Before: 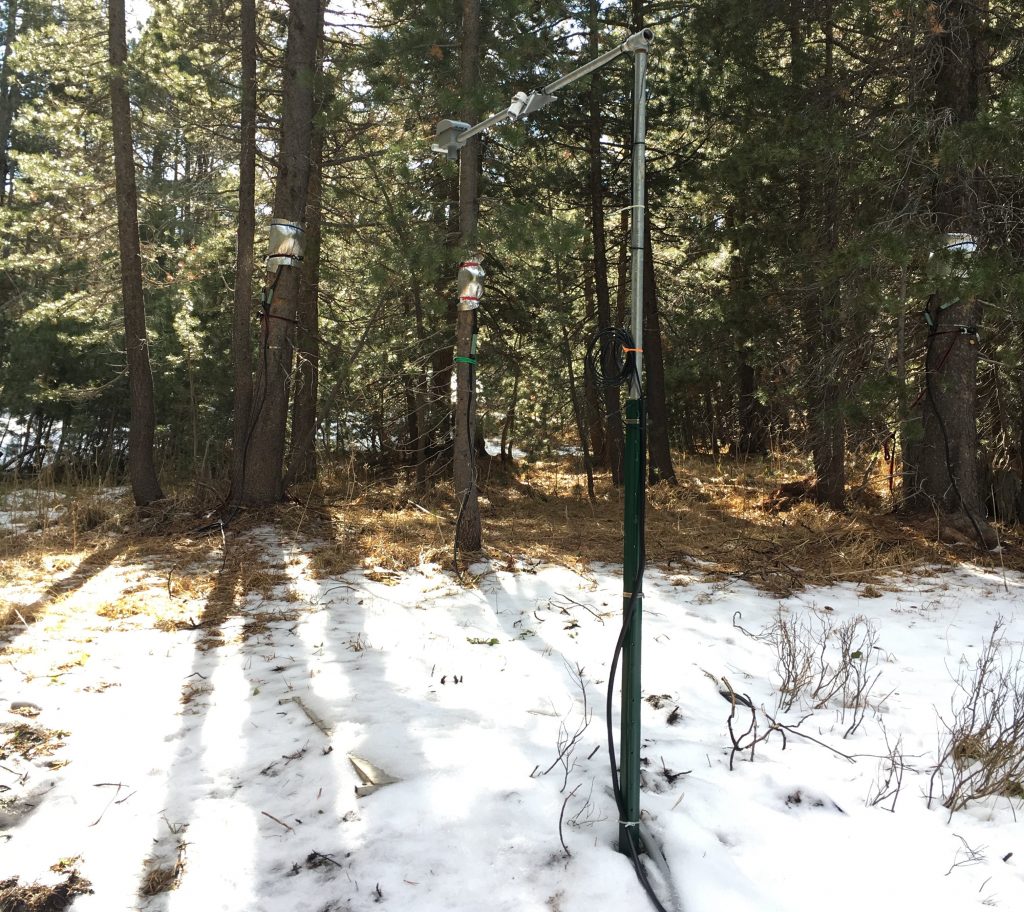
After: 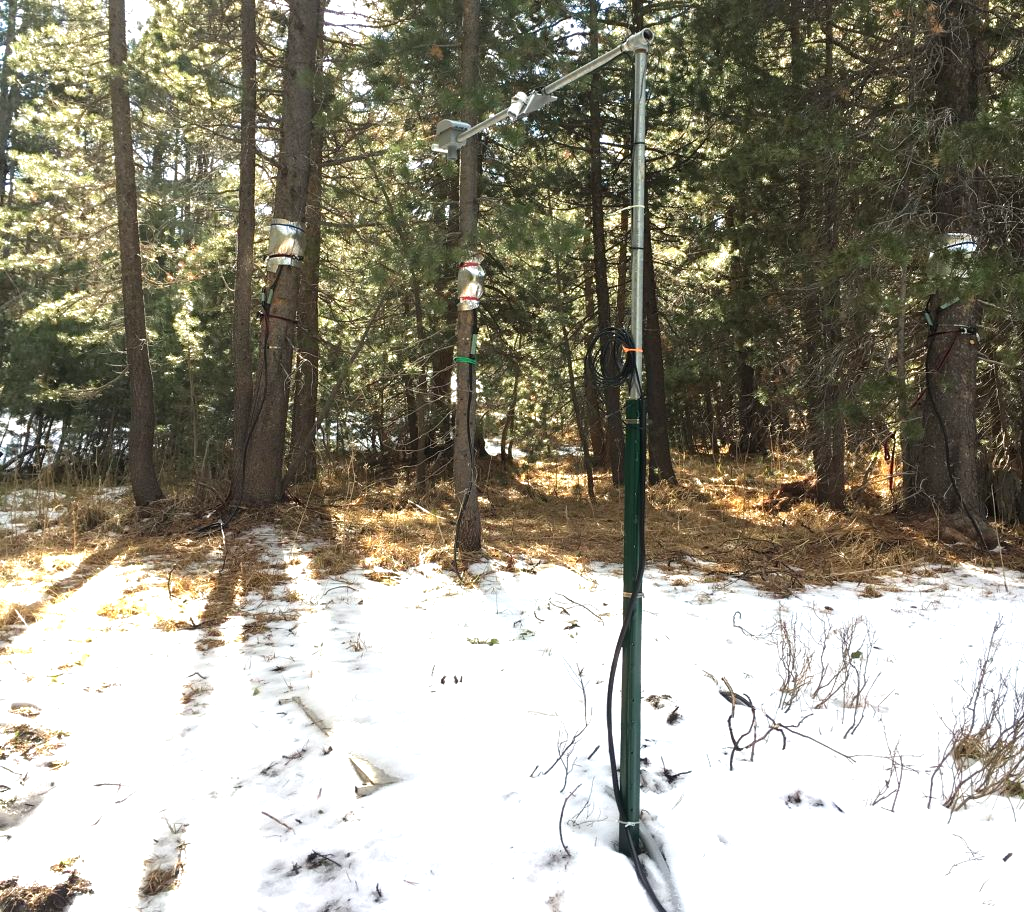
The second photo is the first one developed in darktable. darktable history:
exposure: black level correction 0, exposure 0.698 EV, compensate exposure bias true, compensate highlight preservation false
